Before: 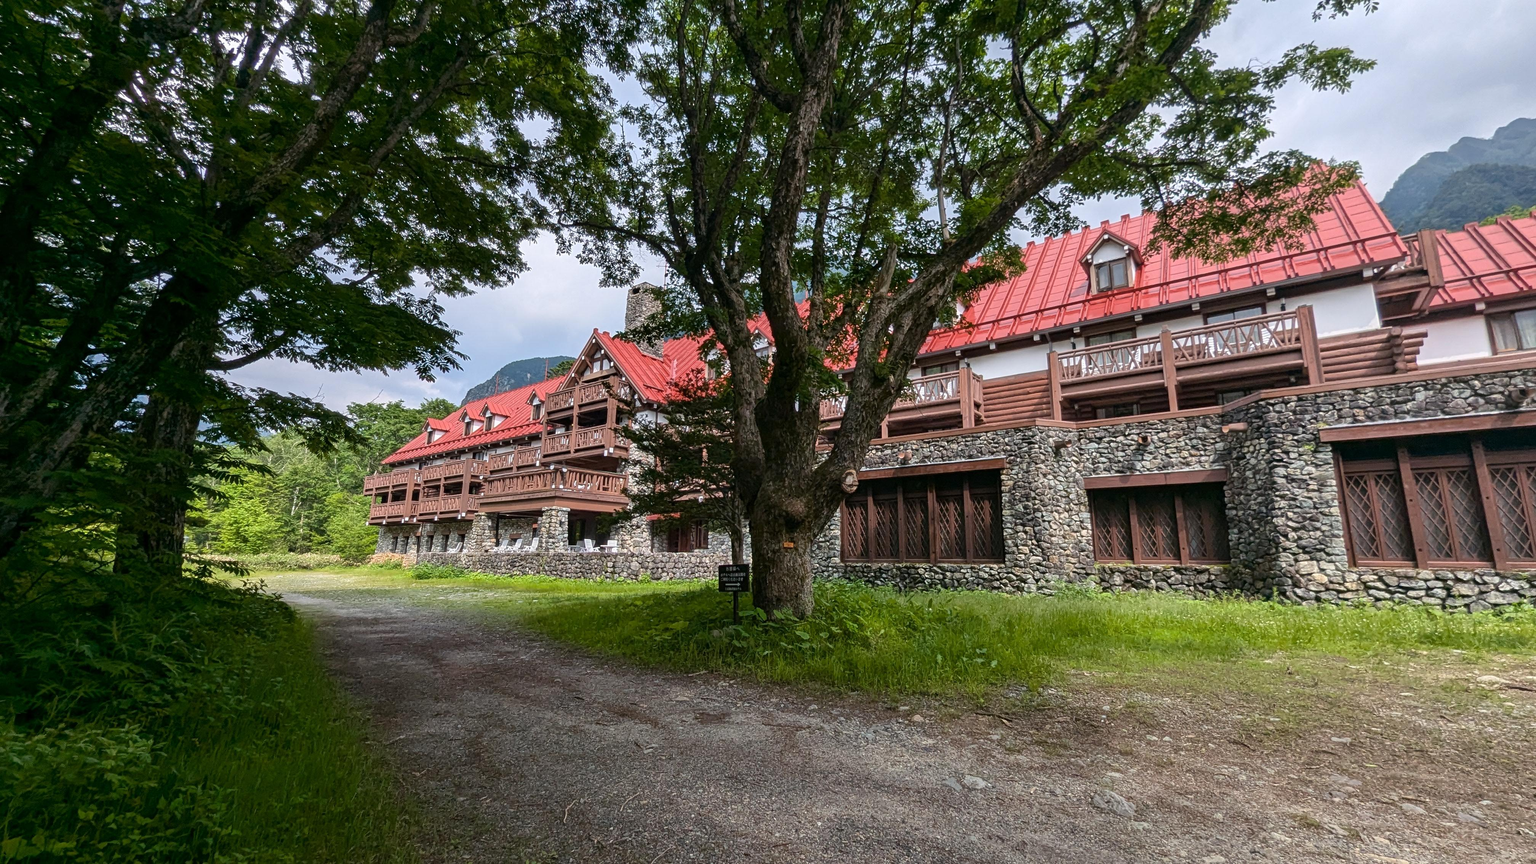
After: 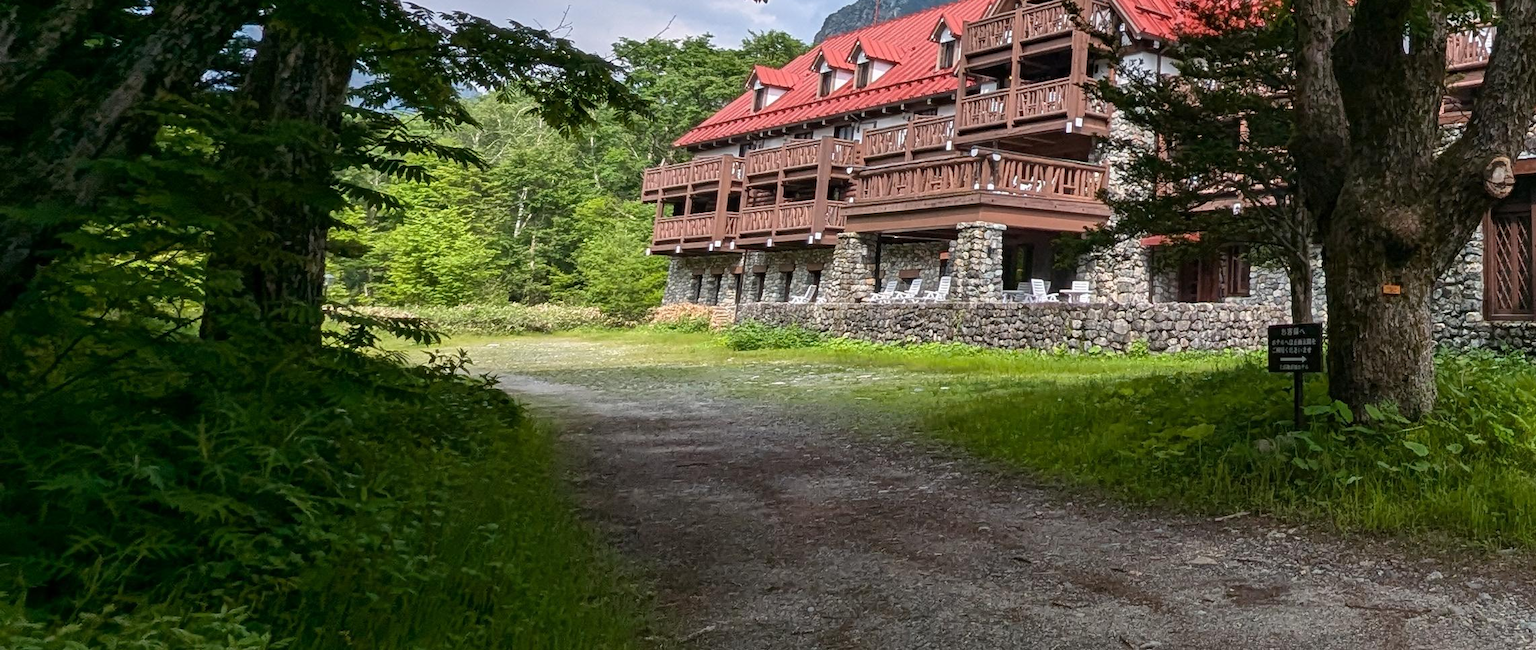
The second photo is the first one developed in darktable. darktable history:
crop: top 44.123%, right 43.304%, bottom 13.186%
